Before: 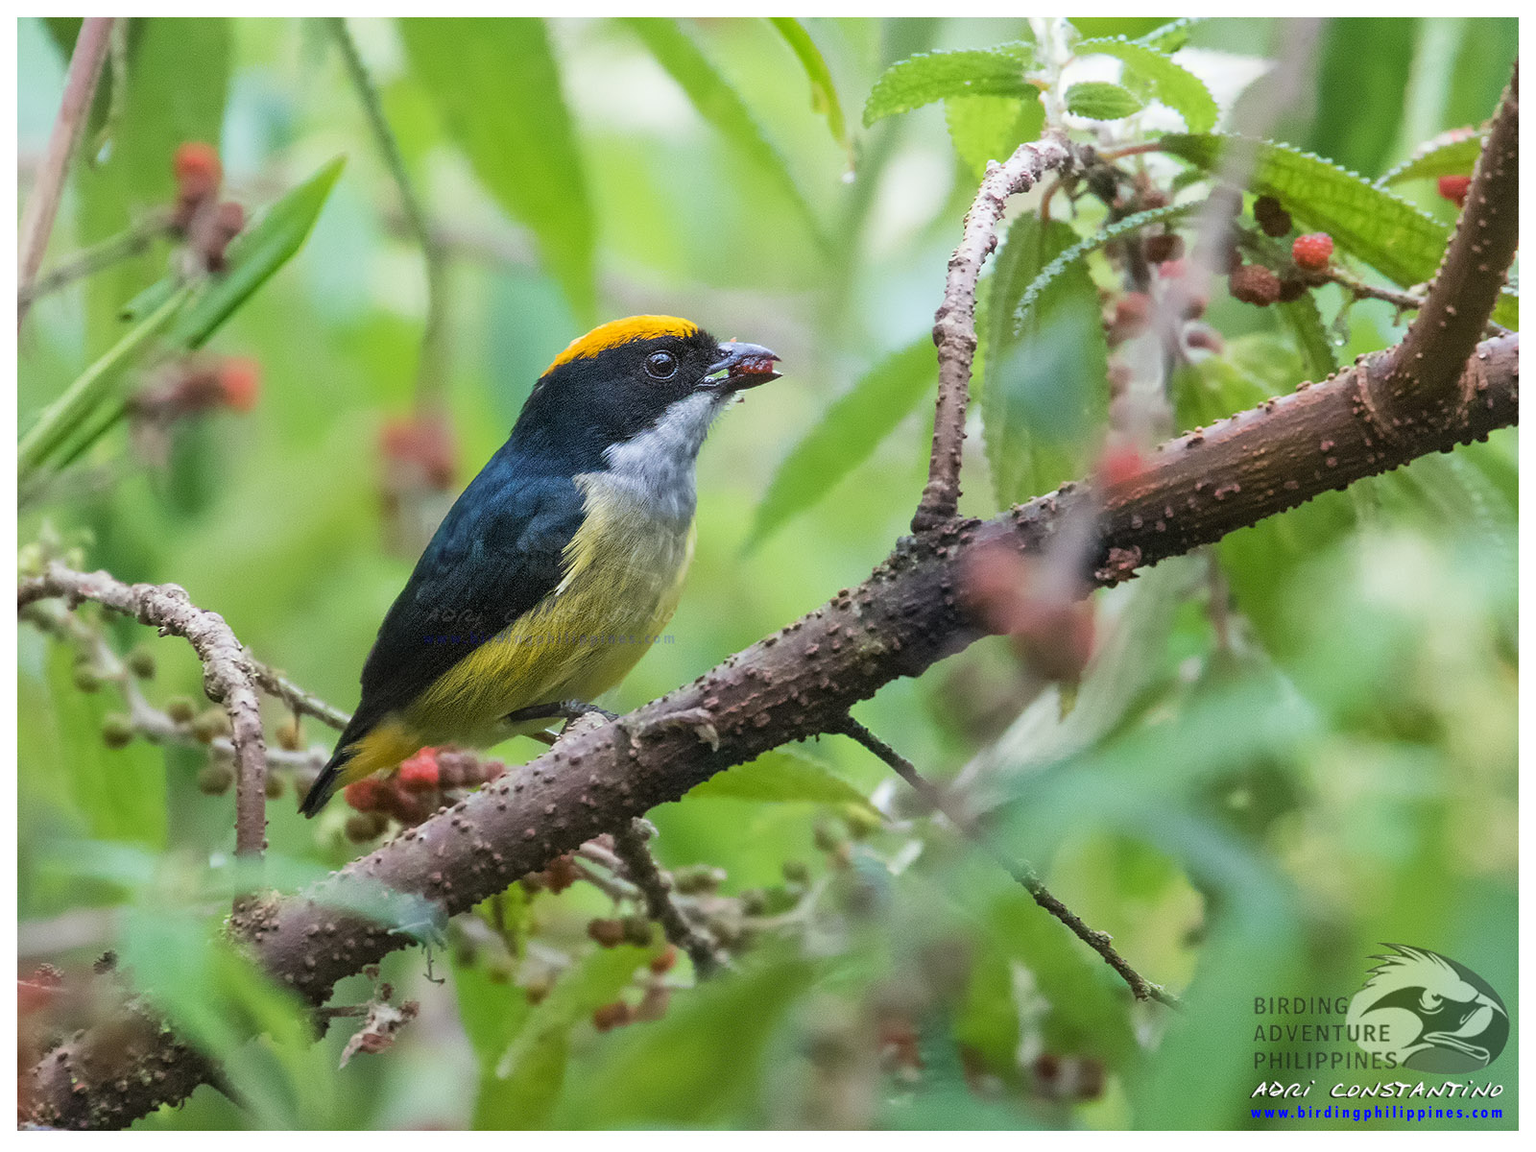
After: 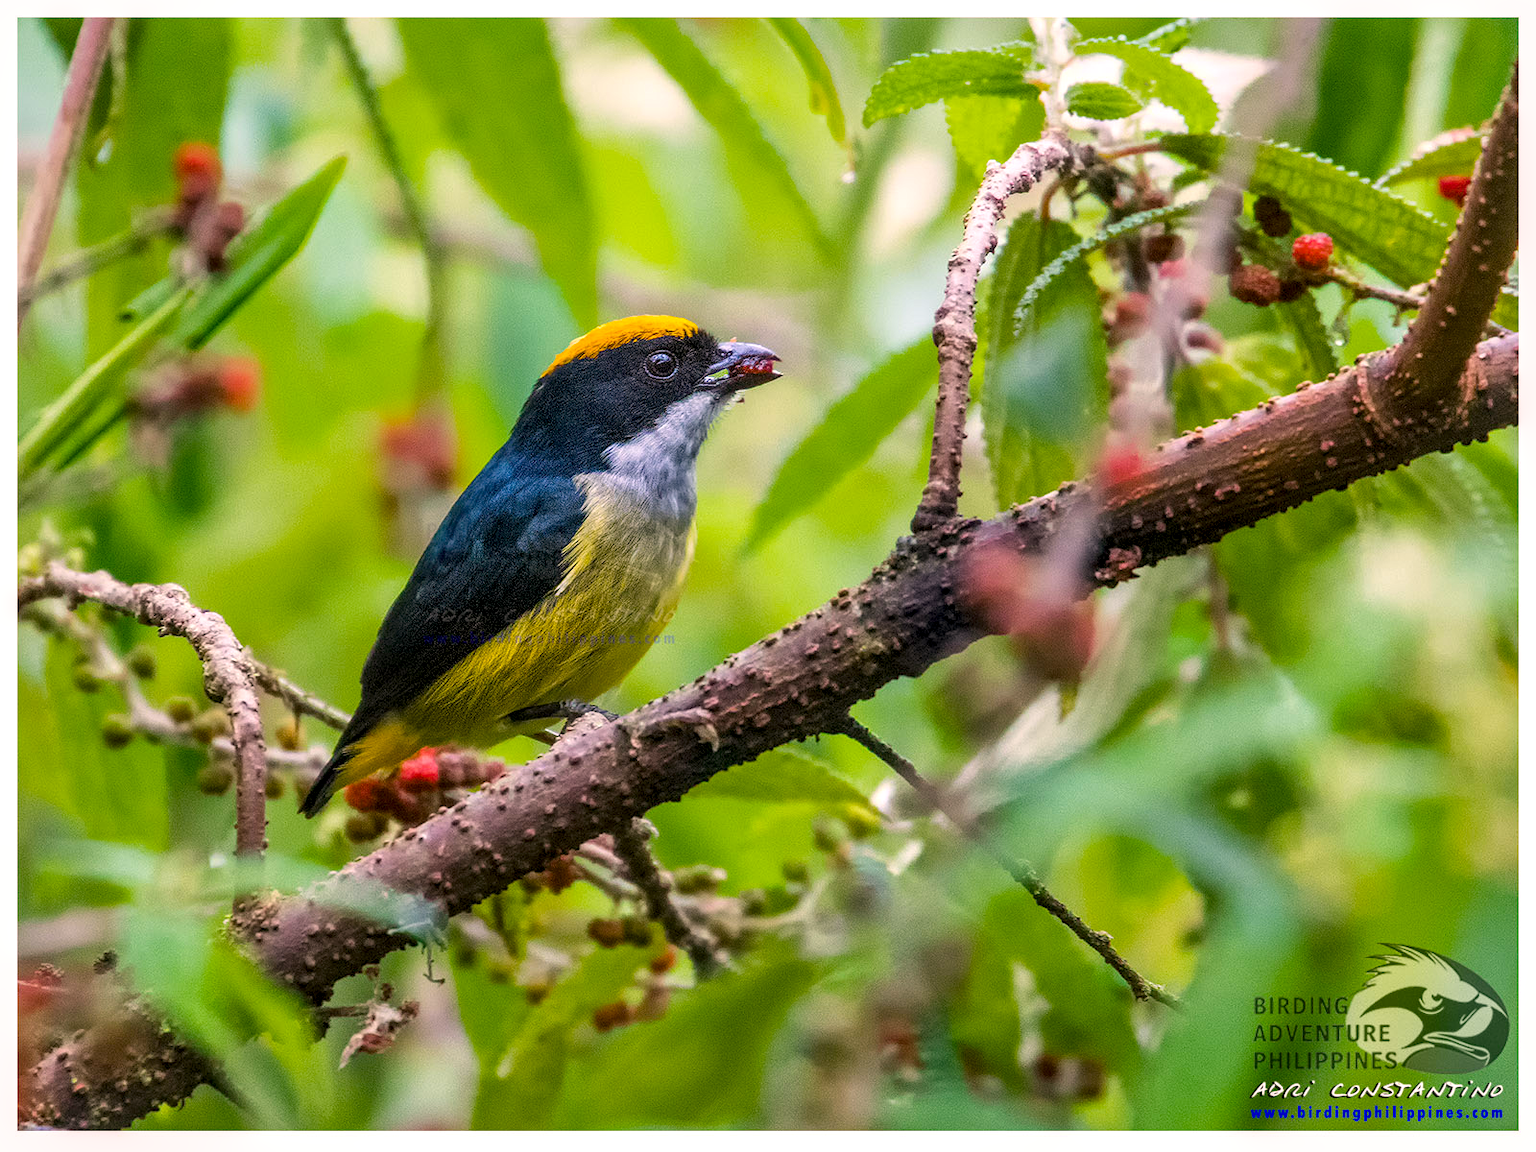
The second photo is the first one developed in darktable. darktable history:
color correction: highlights a* 12.23, highlights b* 5.41
color balance rgb: linear chroma grading › global chroma 15%, perceptual saturation grading › global saturation 30%
tone equalizer: on, module defaults
local contrast: detail 144%
